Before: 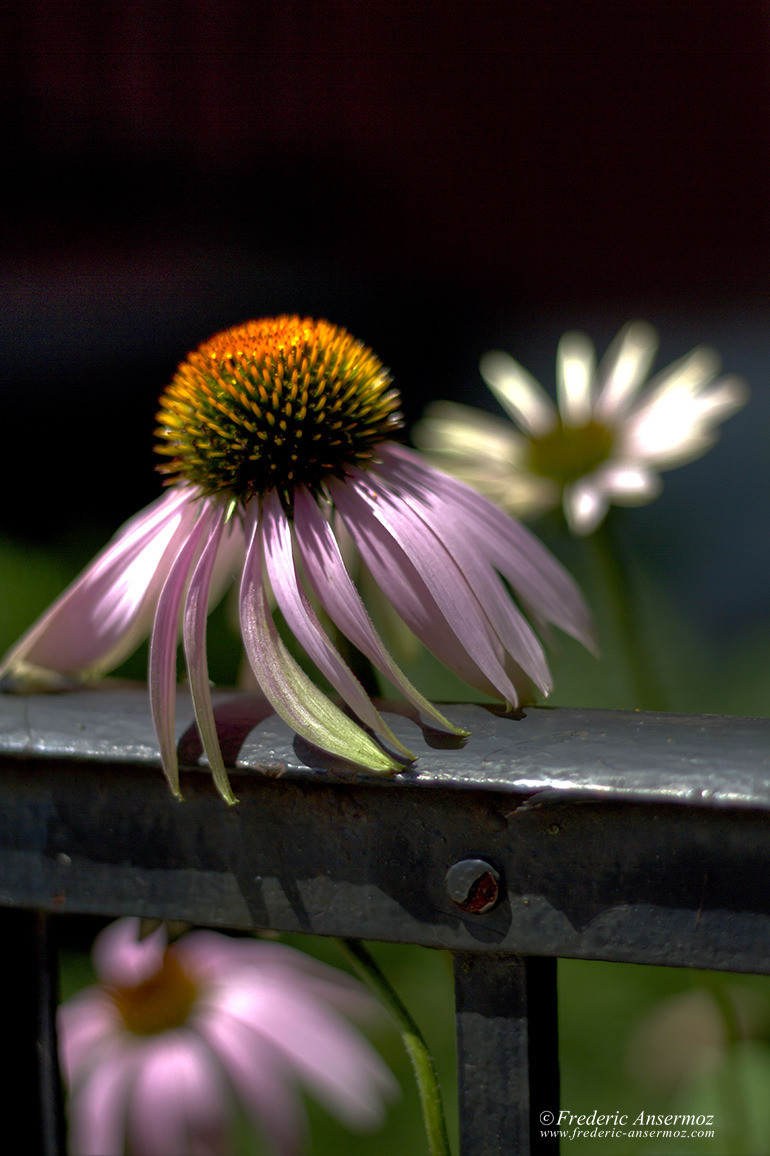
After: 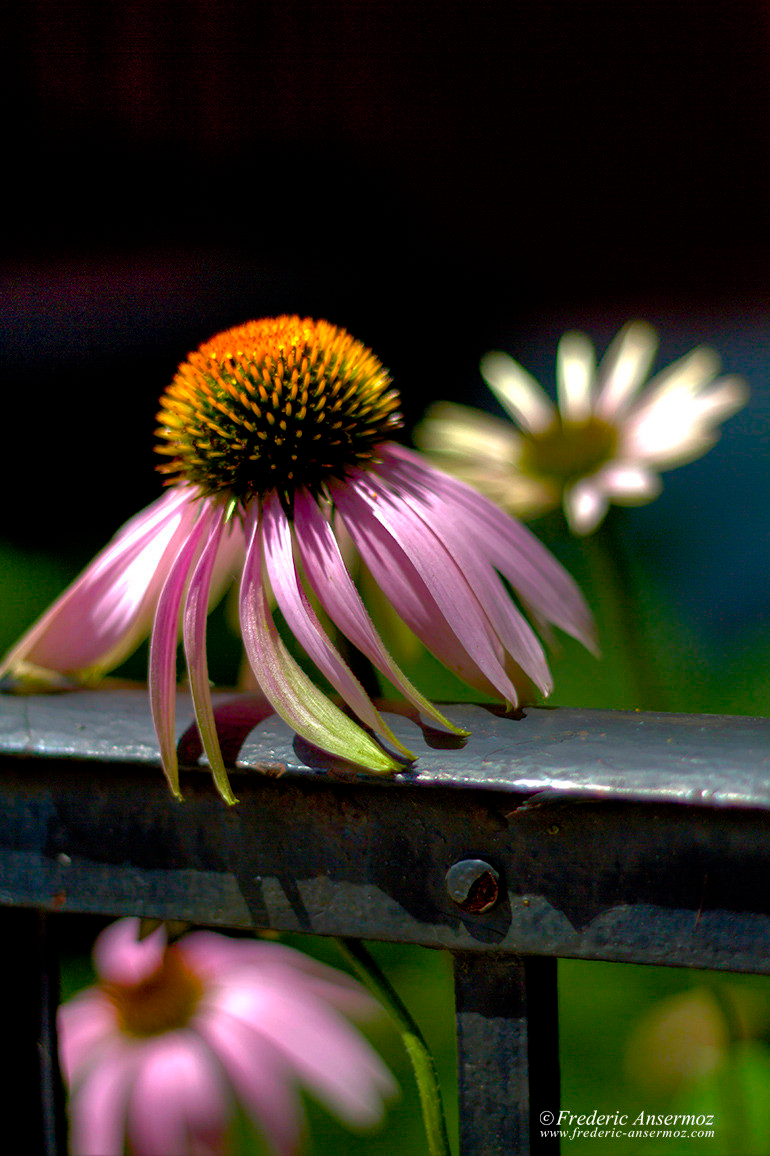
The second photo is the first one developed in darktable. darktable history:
shadows and highlights: shadows 35.6, highlights -34.96, soften with gaussian
color balance rgb: perceptual saturation grading › global saturation 34.722%, perceptual saturation grading › highlights -25.899%, perceptual saturation grading › shadows 50.012%, global vibrance 20%
